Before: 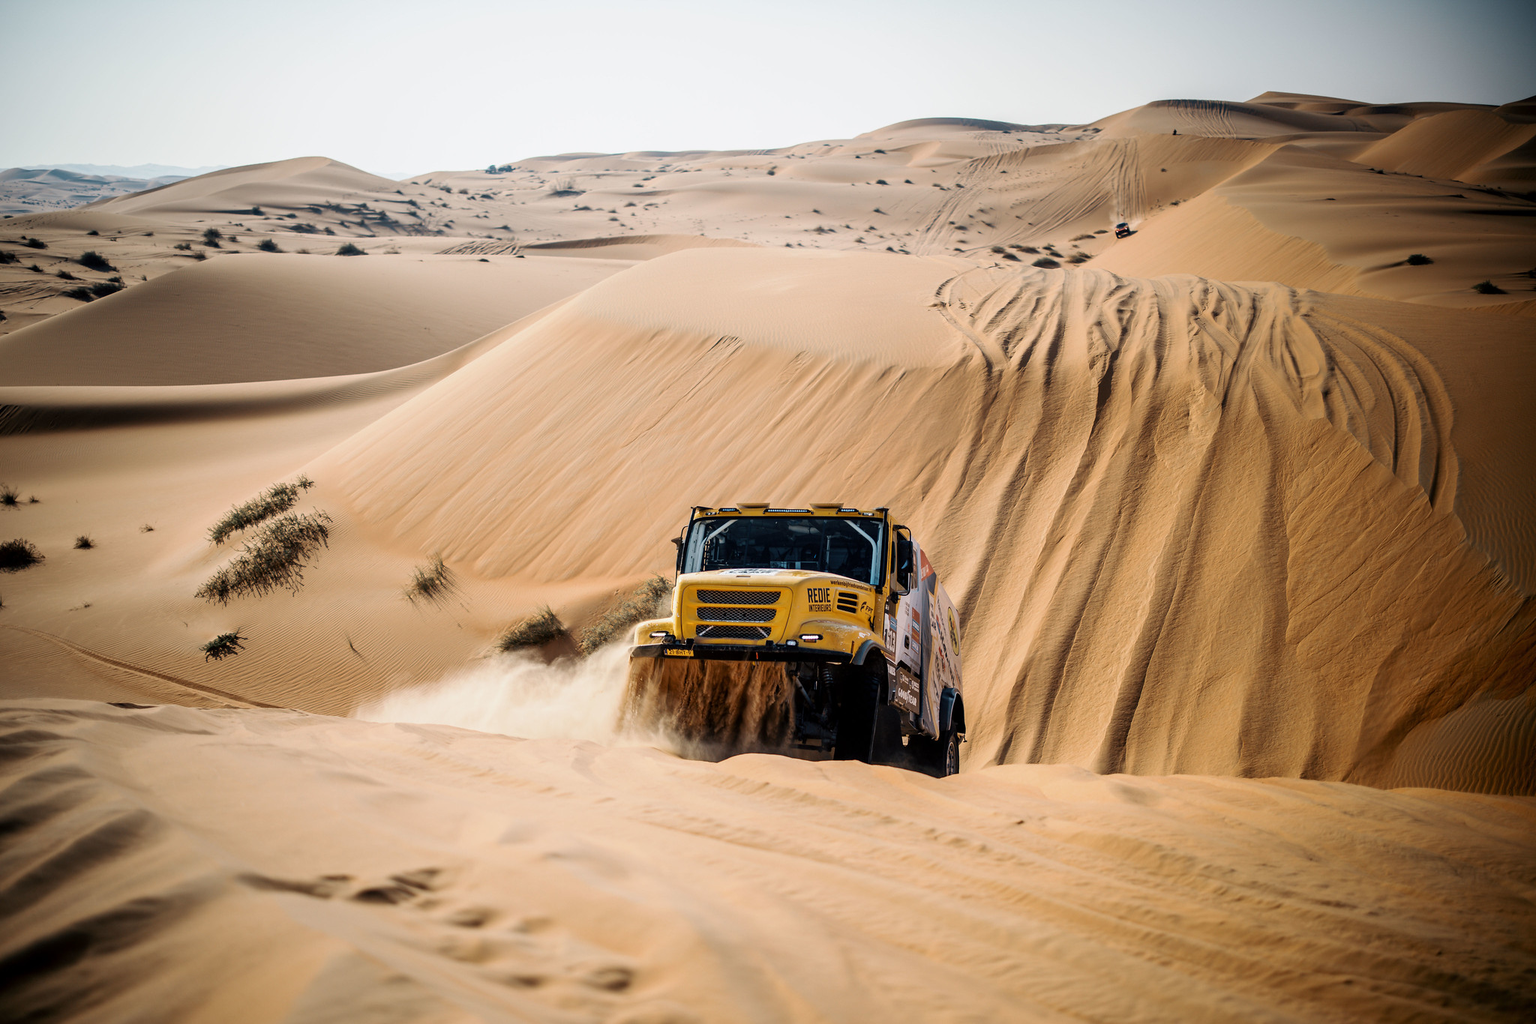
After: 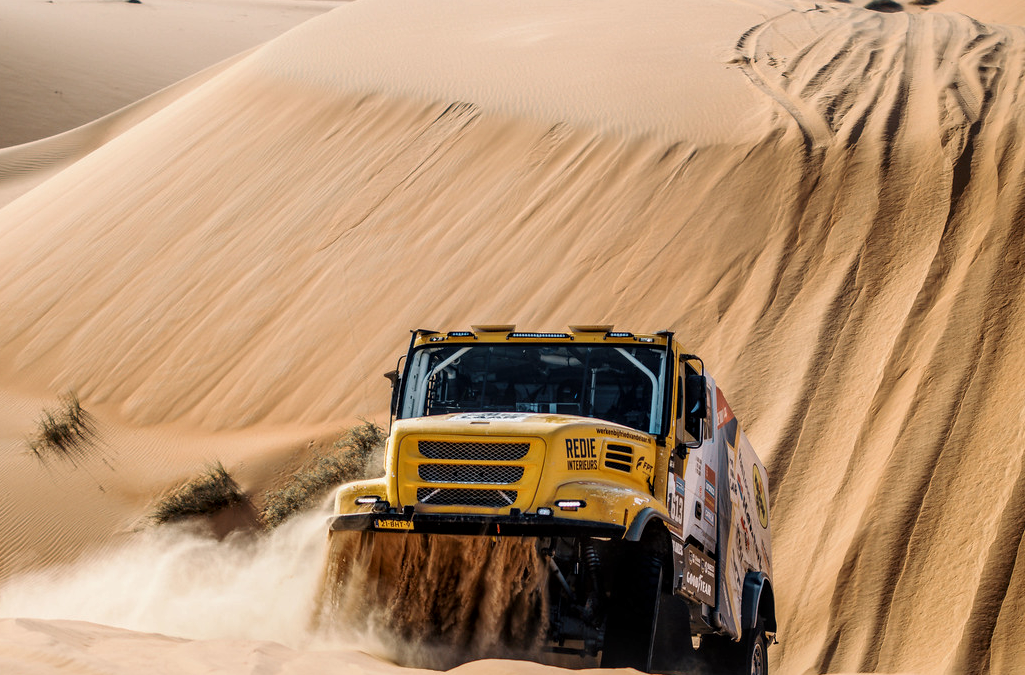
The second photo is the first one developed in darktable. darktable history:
local contrast: on, module defaults
crop: left 24.959%, top 25.372%, right 24.948%, bottom 25.191%
